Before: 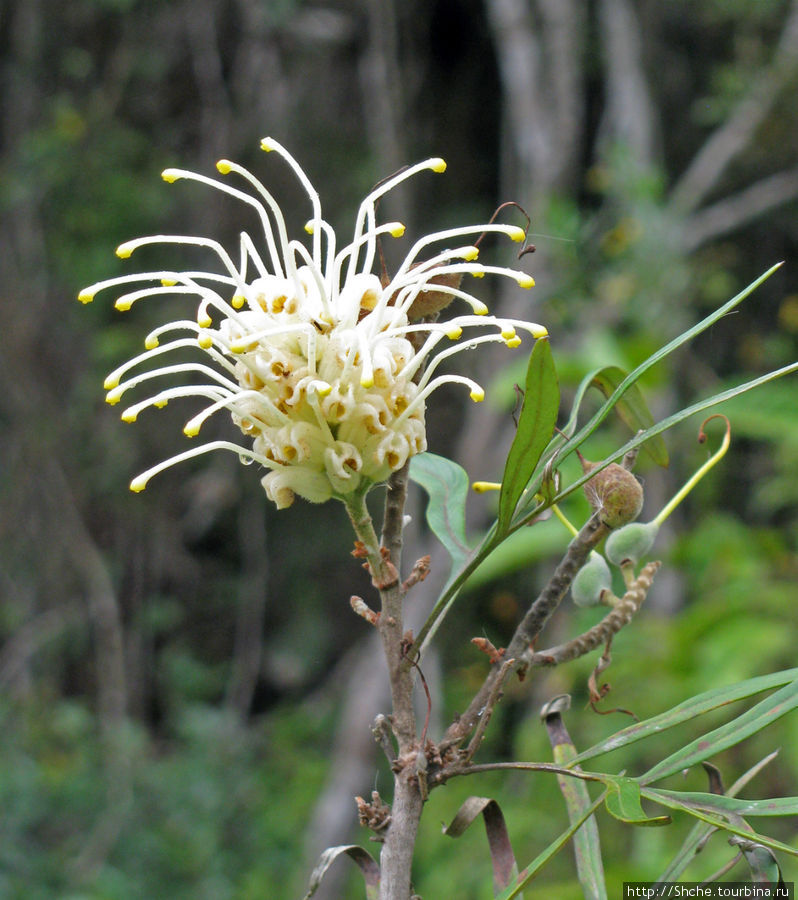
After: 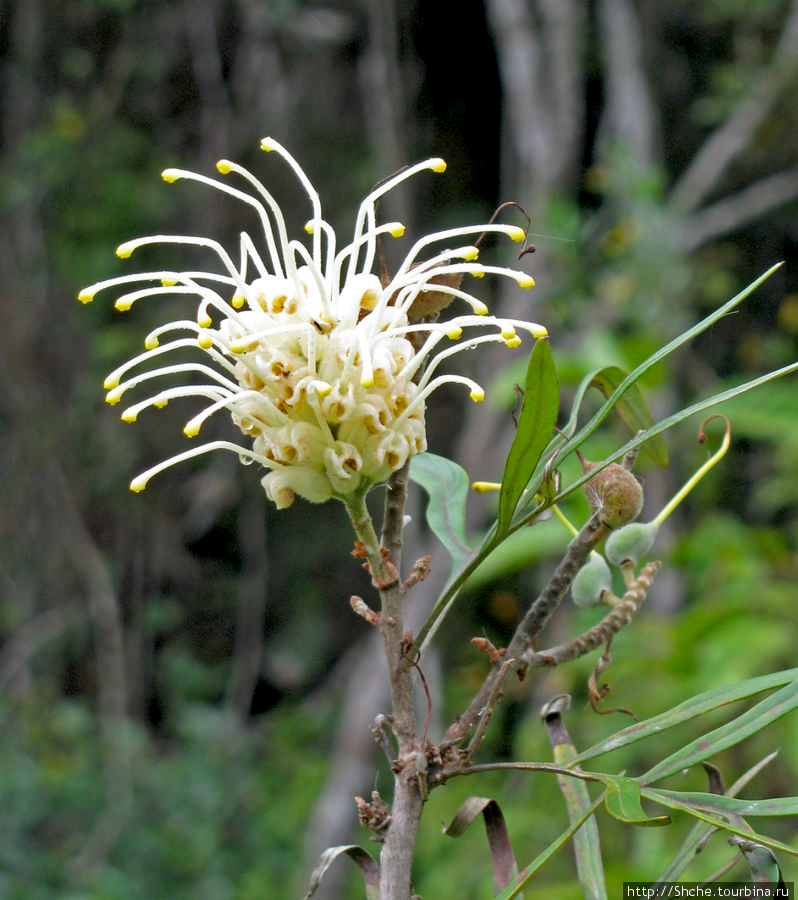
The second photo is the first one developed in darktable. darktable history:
exposure: black level correction 0.01, exposure 0.007 EV, compensate highlight preservation false
